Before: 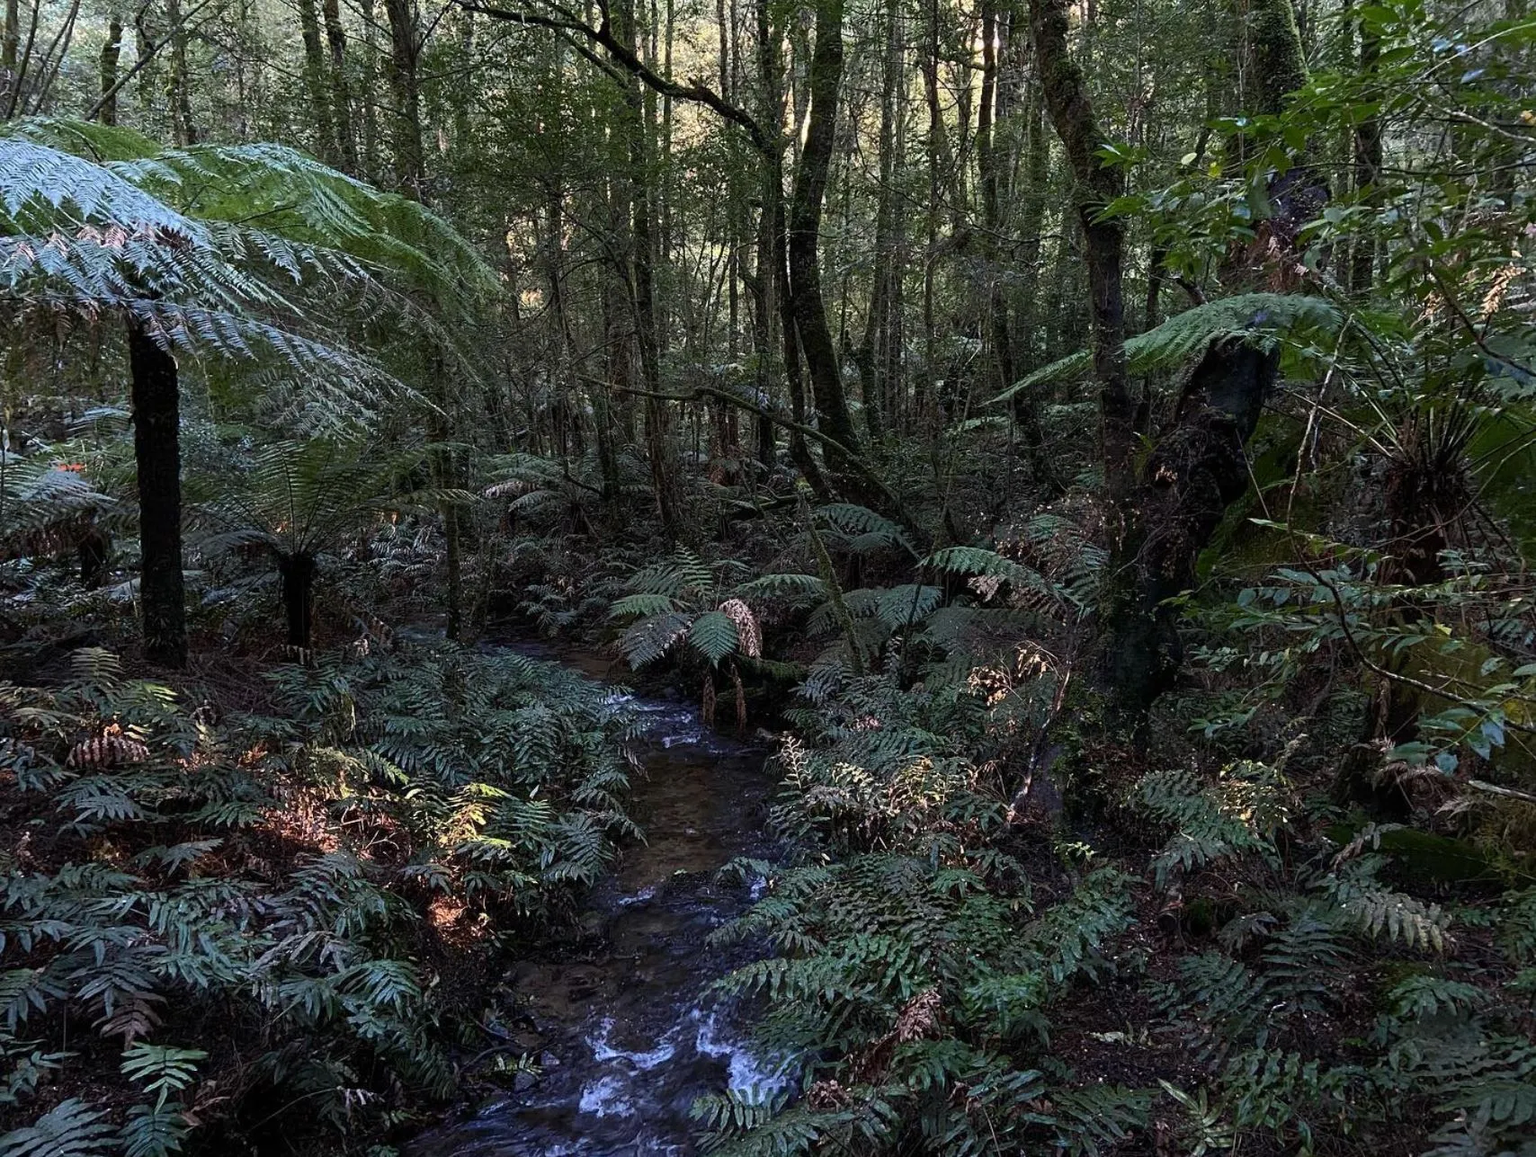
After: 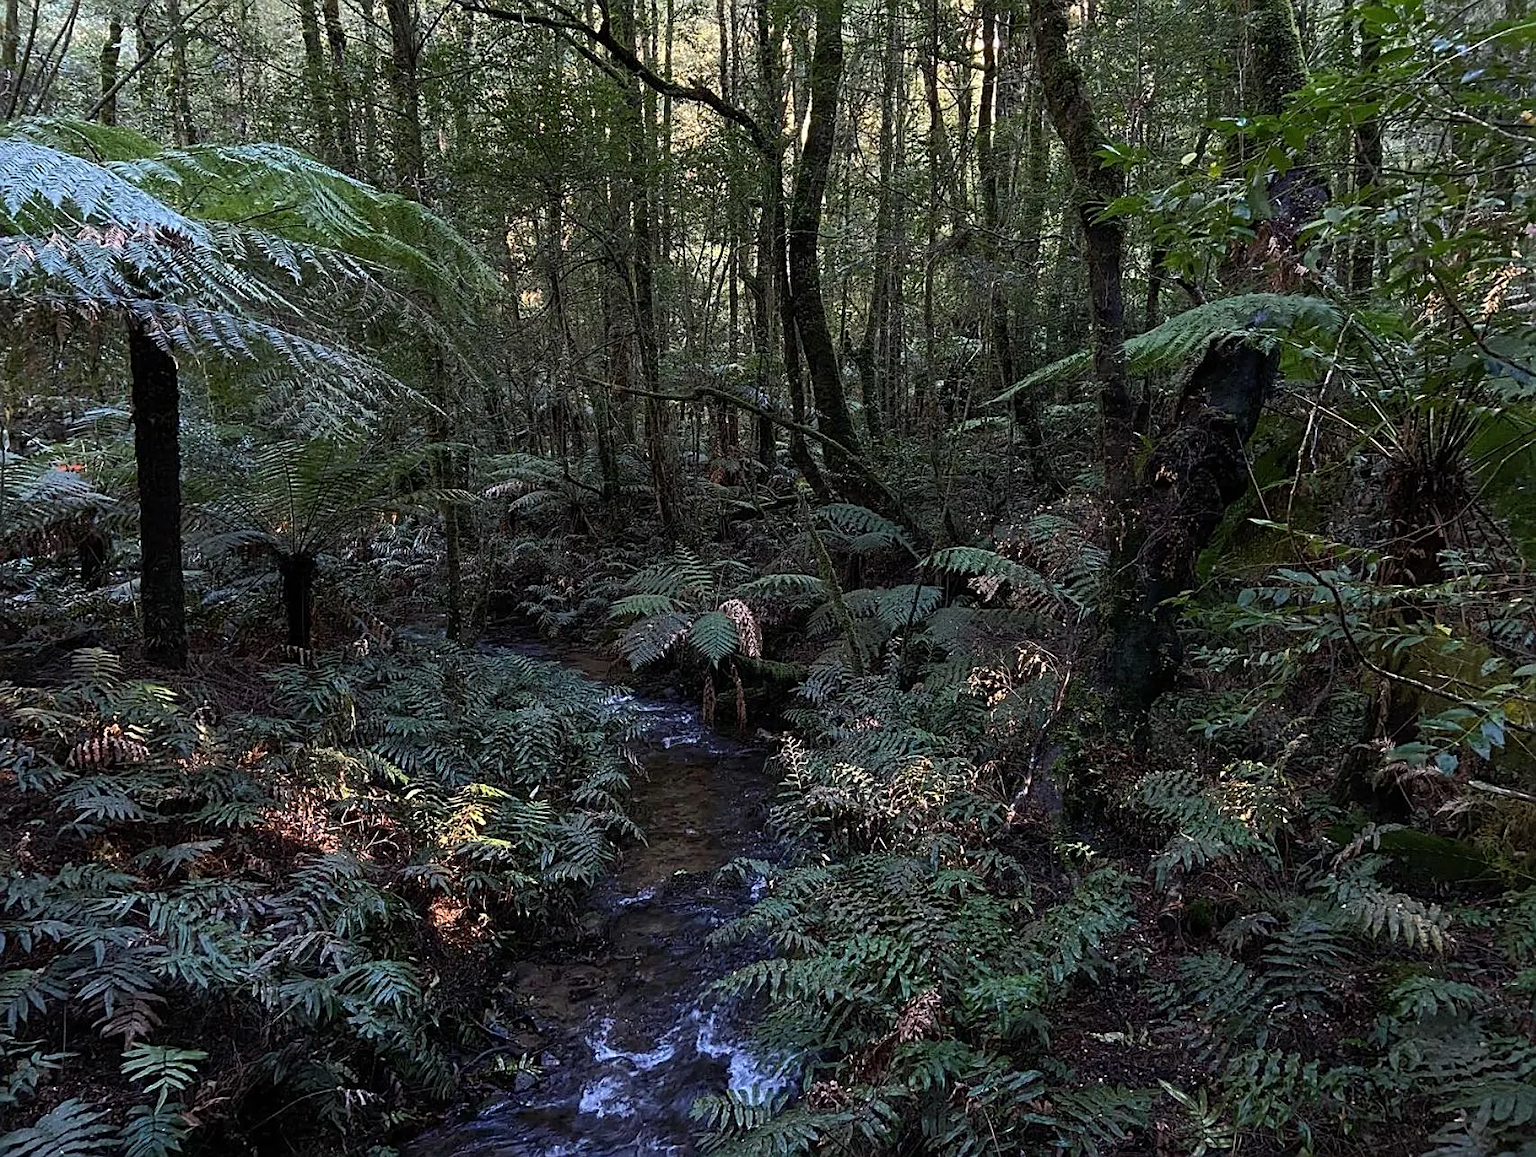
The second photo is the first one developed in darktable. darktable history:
sharpen: on, module defaults
shadows and highlights: radius 125.46, shadows 21.19, highlights -21.19, low approximation 0.01
